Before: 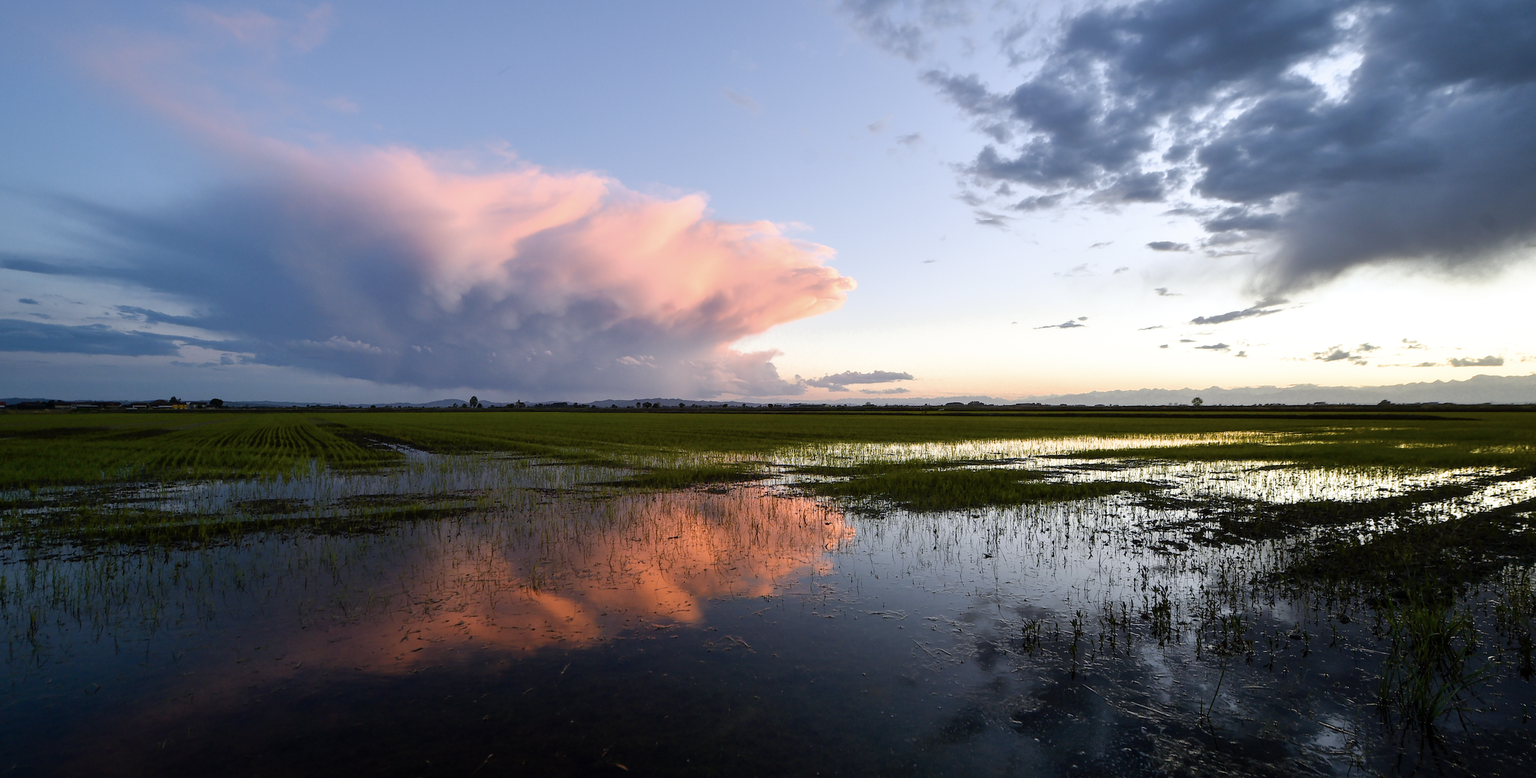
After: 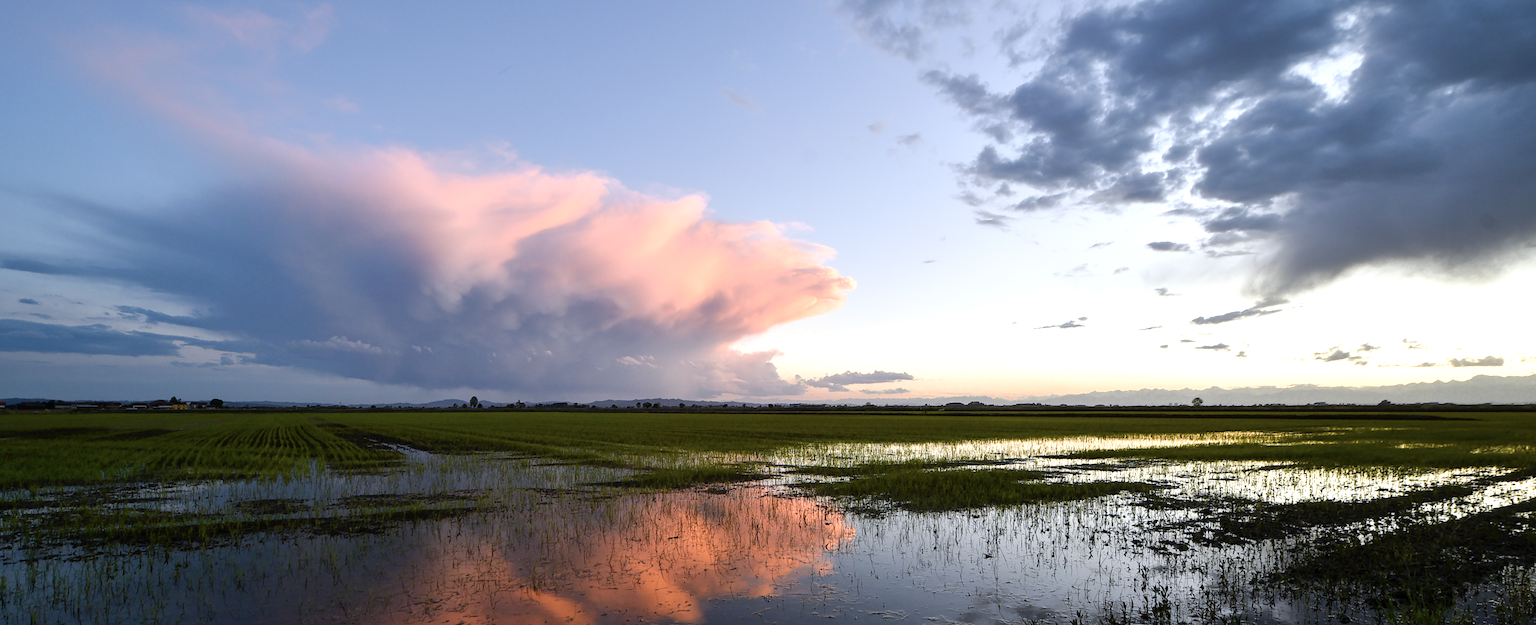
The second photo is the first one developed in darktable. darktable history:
color balance: output saturation 98.5%
exposure: exposure 0.2 EV, compensate highlight preservation false
crop: bottom 19.644%
